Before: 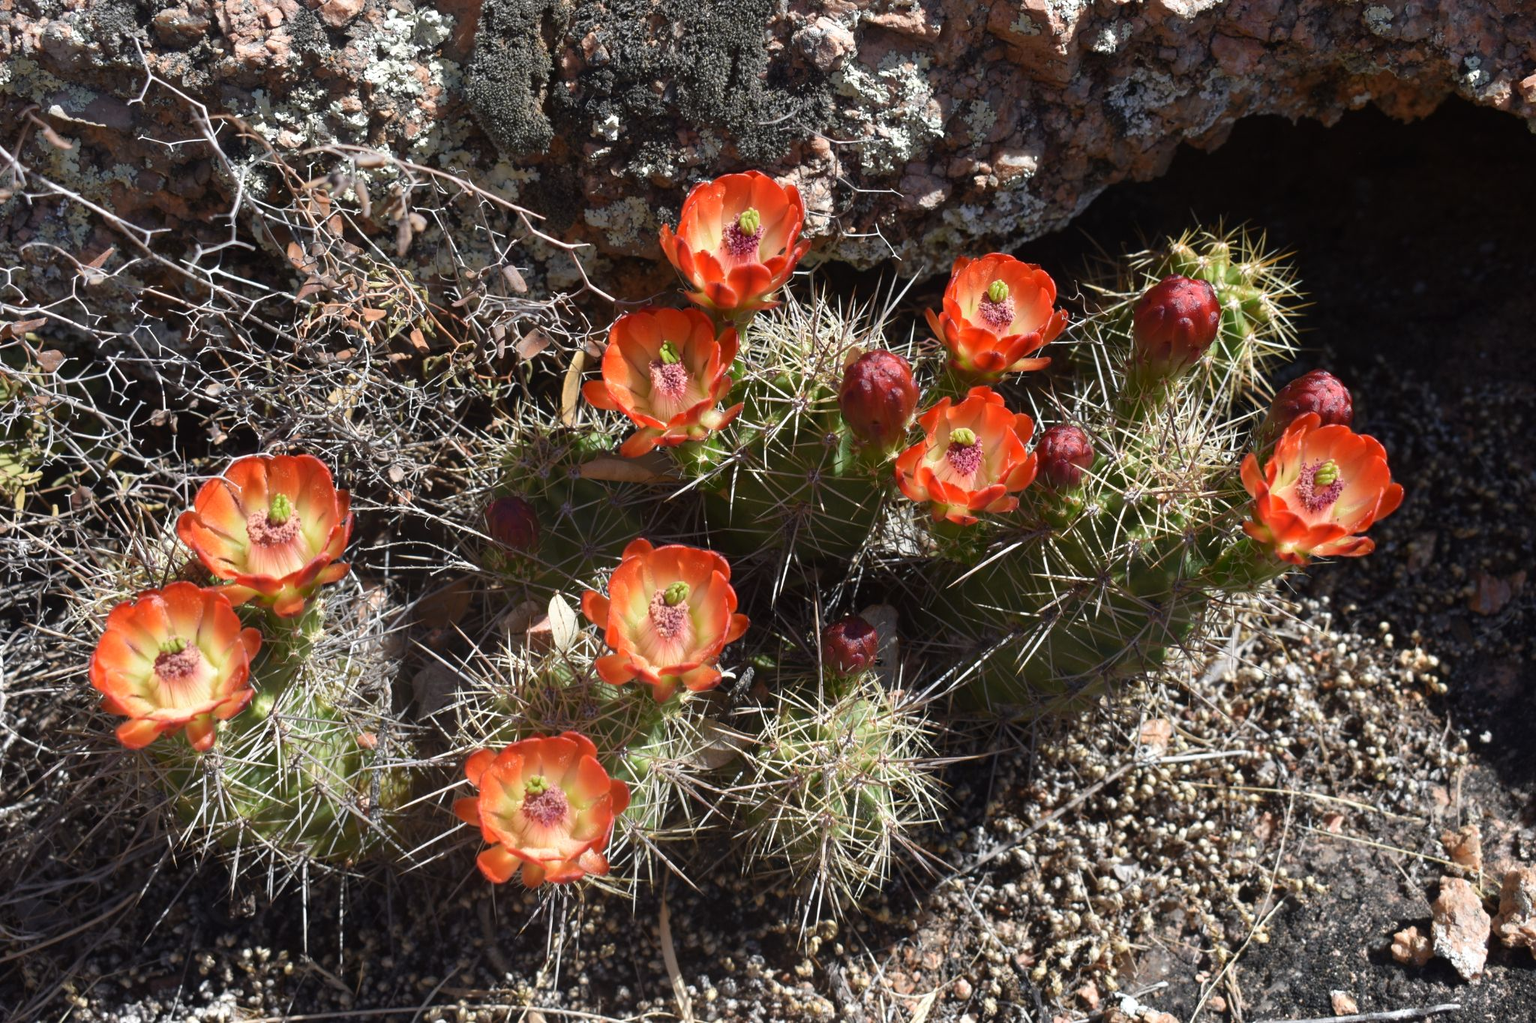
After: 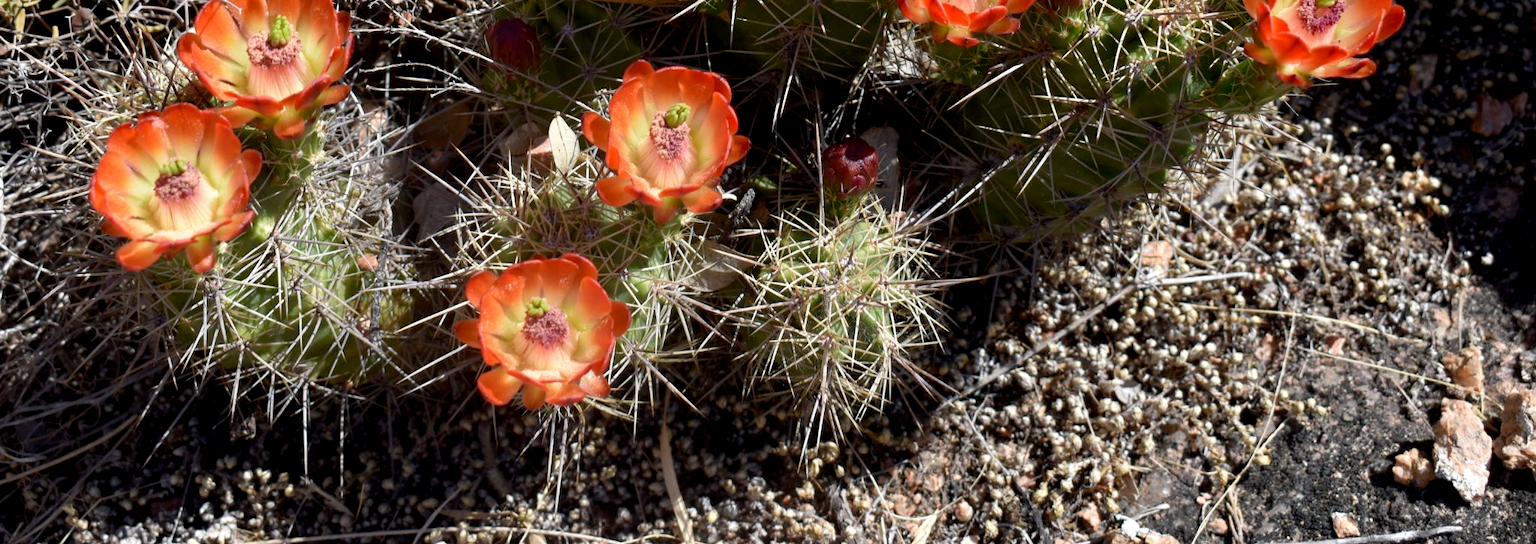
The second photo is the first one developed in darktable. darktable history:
crop and rotate: top 46.819%, right 0.054%
exposure: black level correction 0.009, exposure 0.015 EV, compensate highlight preservation false
